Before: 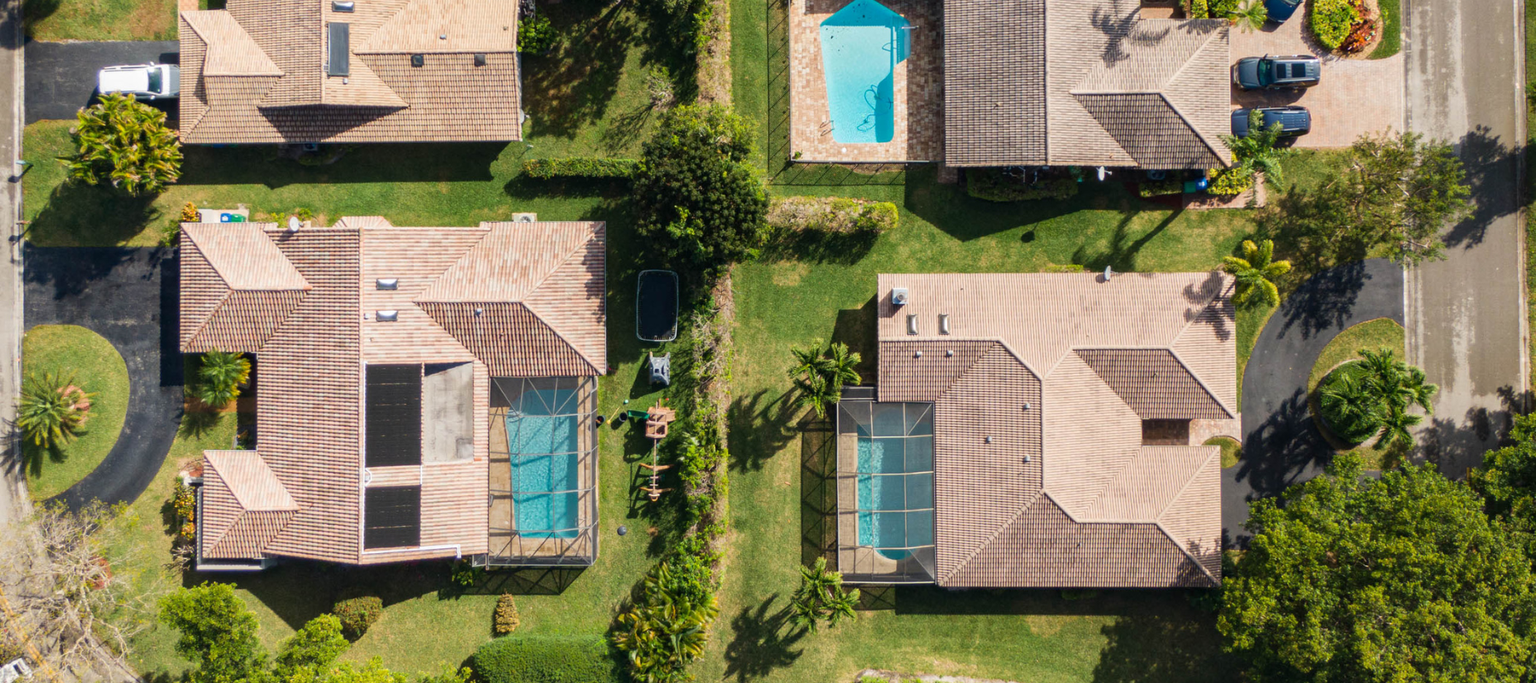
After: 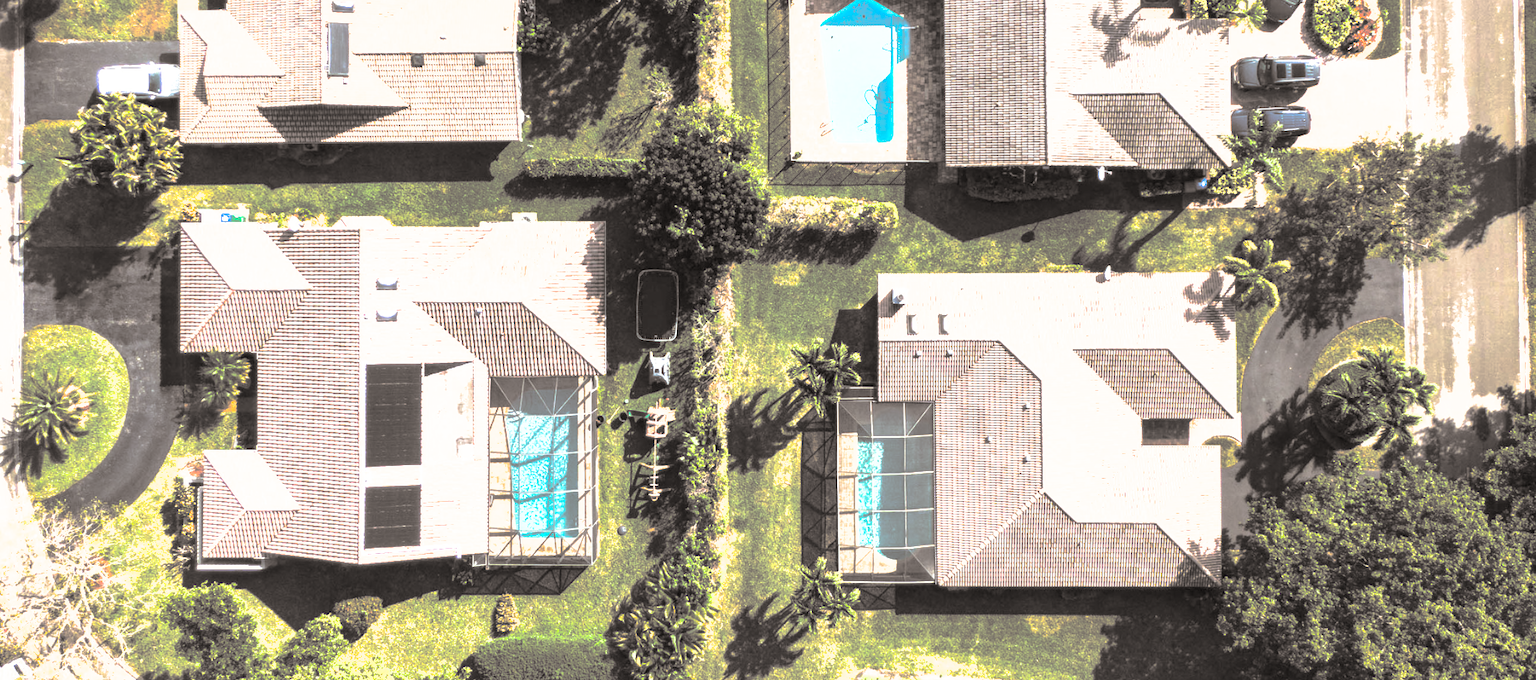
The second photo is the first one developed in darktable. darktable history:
exposure: black level correction 0, exposure 1.35 EV, compensate exposure bias true, compensate highlight preservation false
shadows and highlights: shadows 30
split-toning: shadows › hue 26°, shadows › saturation 0.09, highlights › hue 40°, highlights › saturation 0.18, balance -63, compress 0%
crop: top 0.05%, bottom 0.098%
